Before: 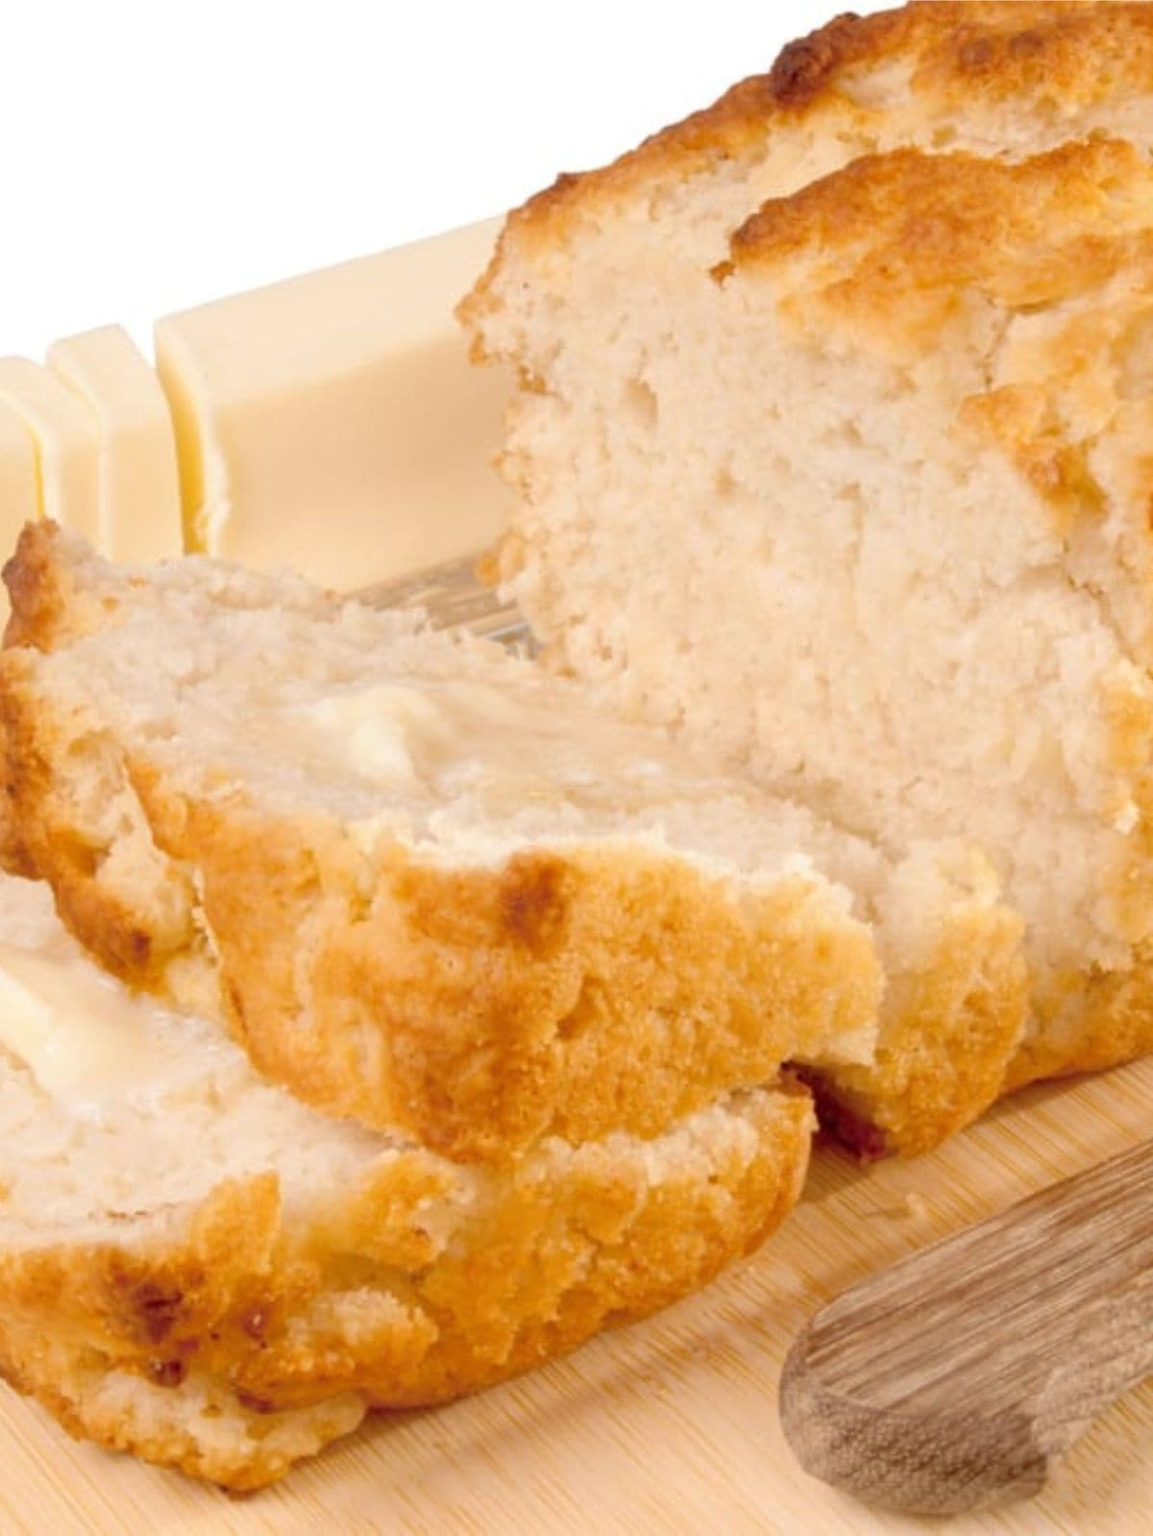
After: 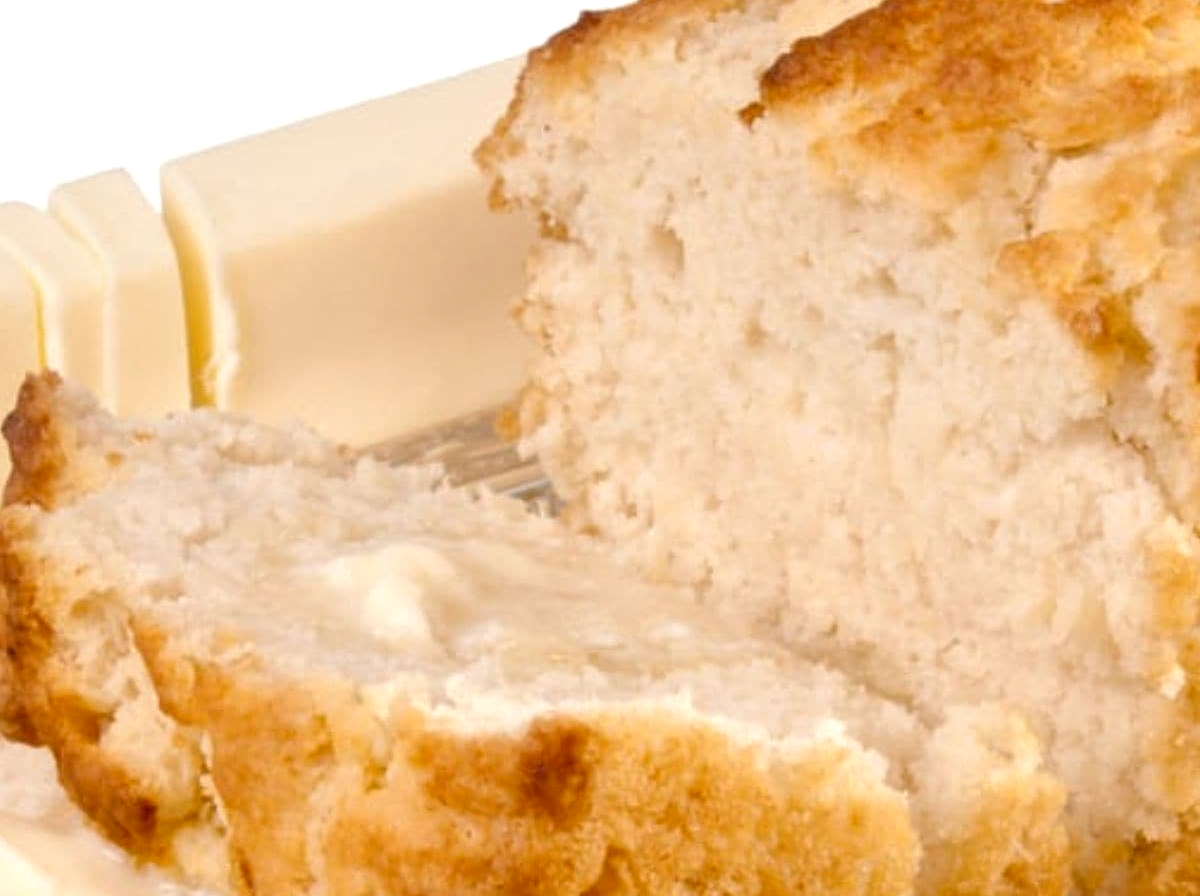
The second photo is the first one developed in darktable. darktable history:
local contrast: detail 135%, midtone range 0.75
crop and rotate: top 10.605%, bottom 33.274%
